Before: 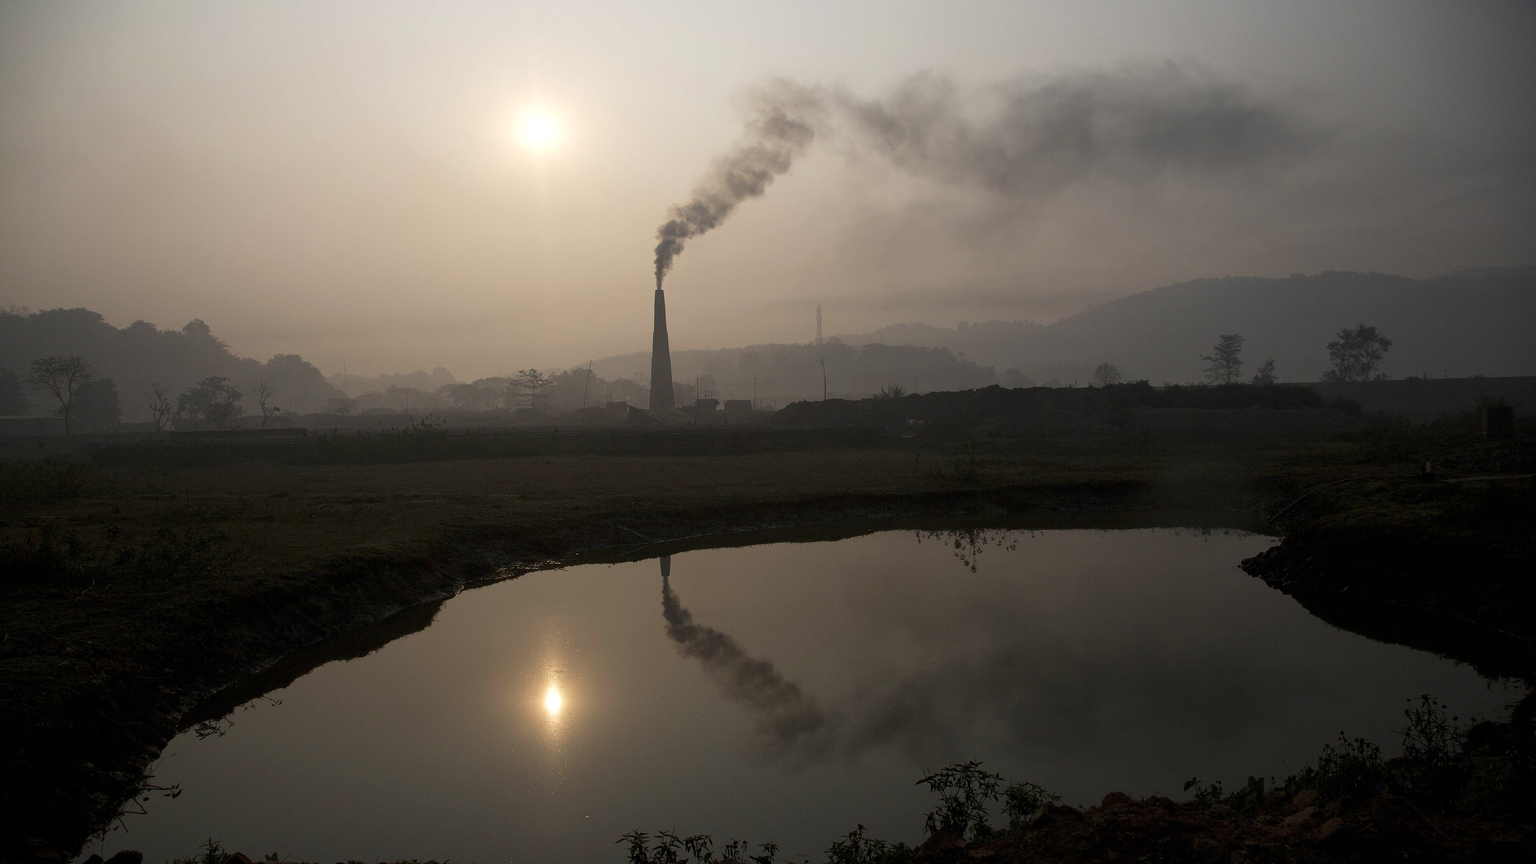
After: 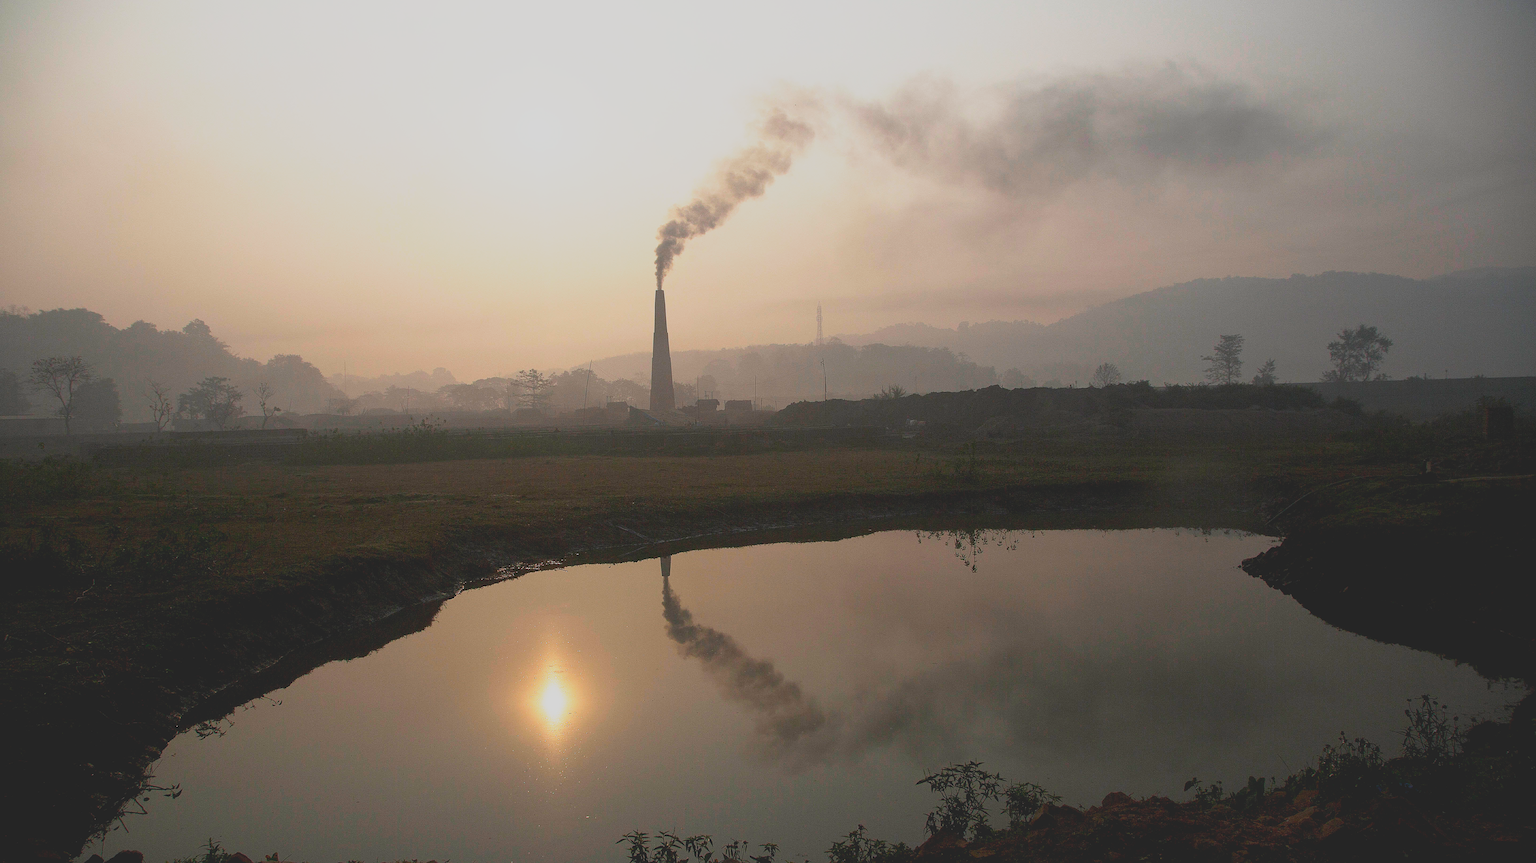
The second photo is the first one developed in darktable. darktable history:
contrast brightness saturation: contrast -0.29
base curve: curves: ch0 [(0, 0) (0.495, 0.917) (1, 1)], preserve colors none
sharpen: on, module defaults
